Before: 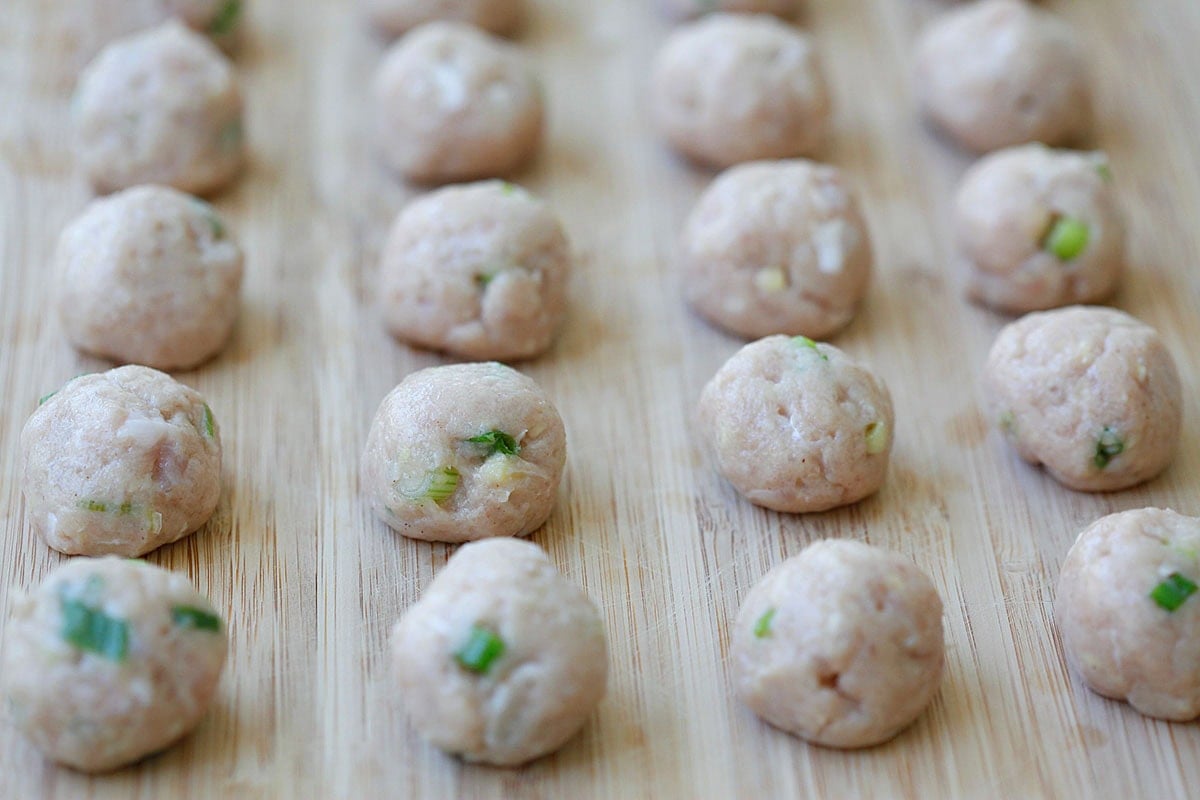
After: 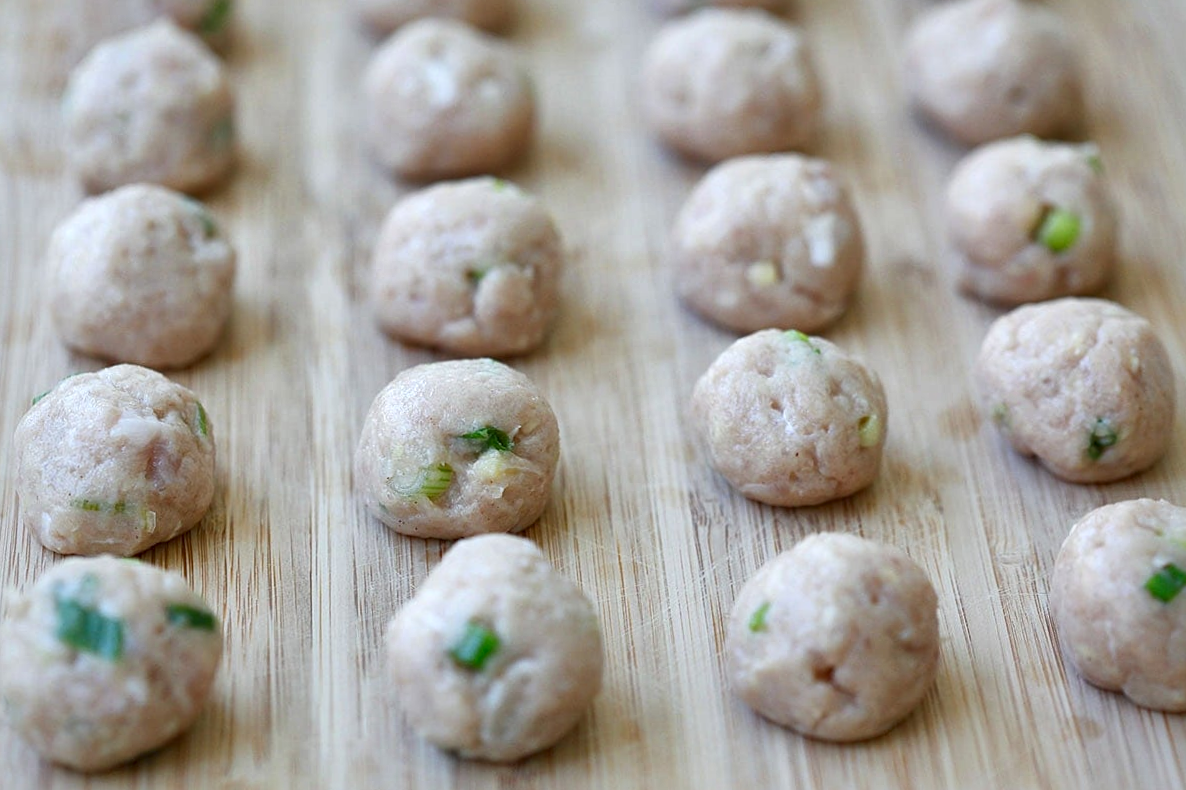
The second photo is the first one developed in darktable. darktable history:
local contrast: mode bilateral grid, contrast 20, coarseness 50, detail 150%, midtone range 0.2
rotate and perspective: rotation -0.45°, automatic cropping original format, crop left 0.008, crop right 0.992, crop top 0.012, crop bottom 0.988
